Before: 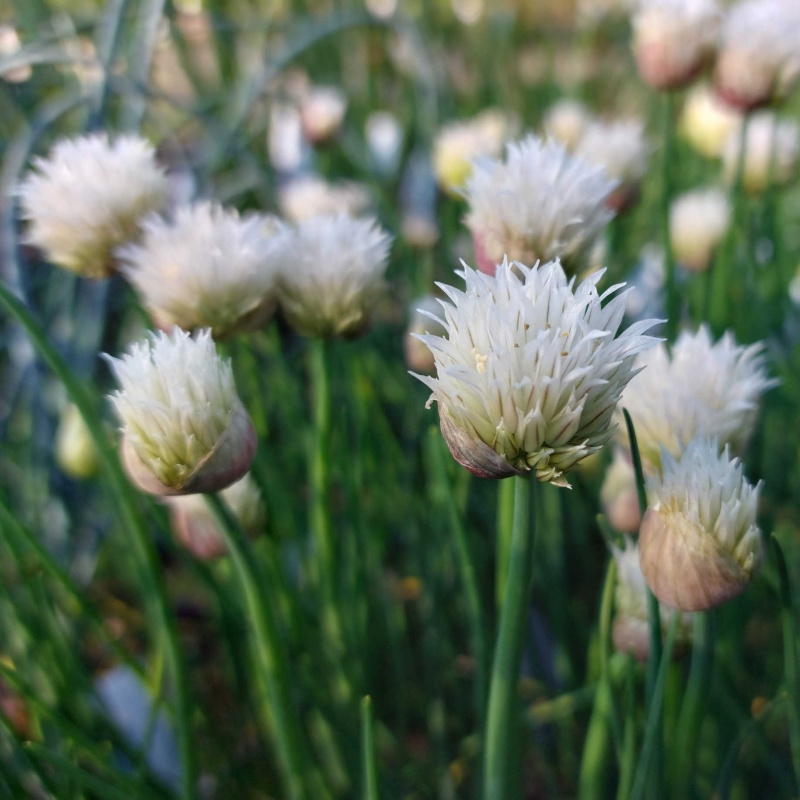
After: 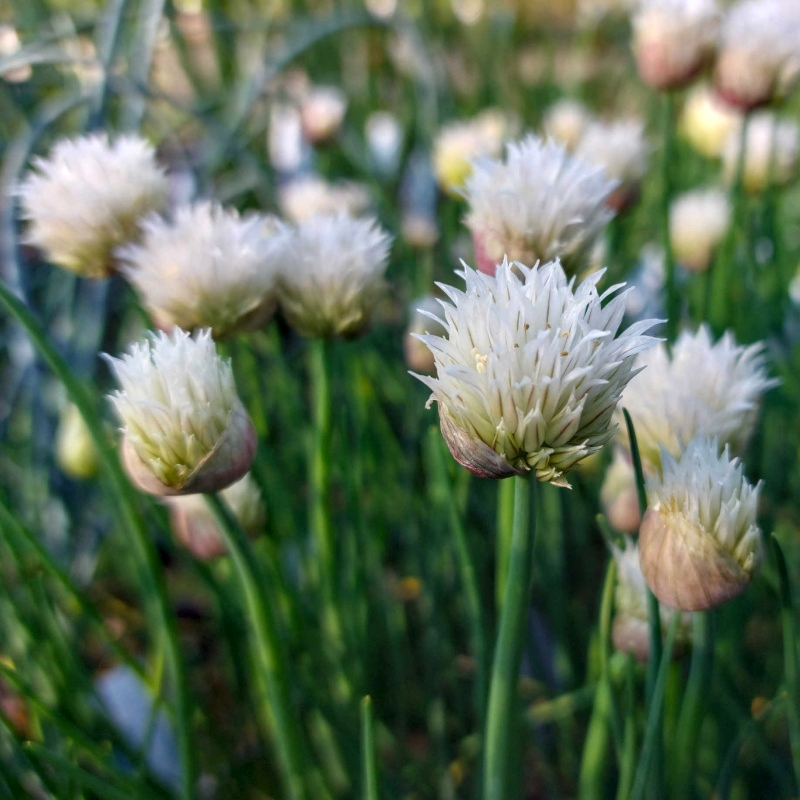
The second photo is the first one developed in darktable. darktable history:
local contrast: on, module defaults
color balance rgb: perceptual saturation grading › global saturation 10%, global vibrance 10%
